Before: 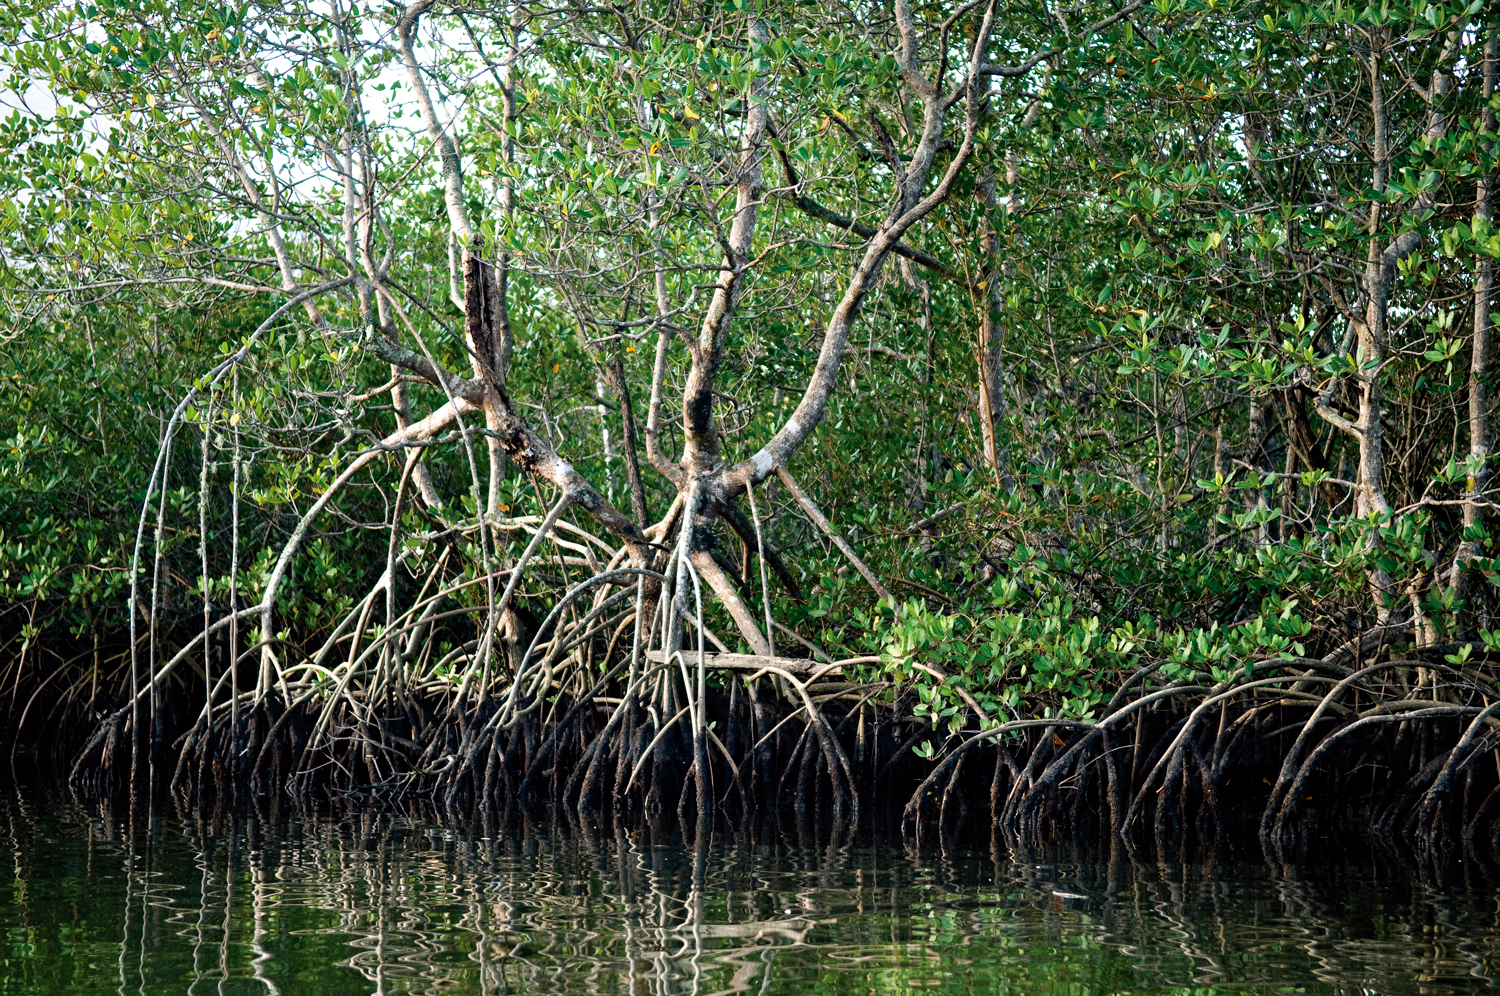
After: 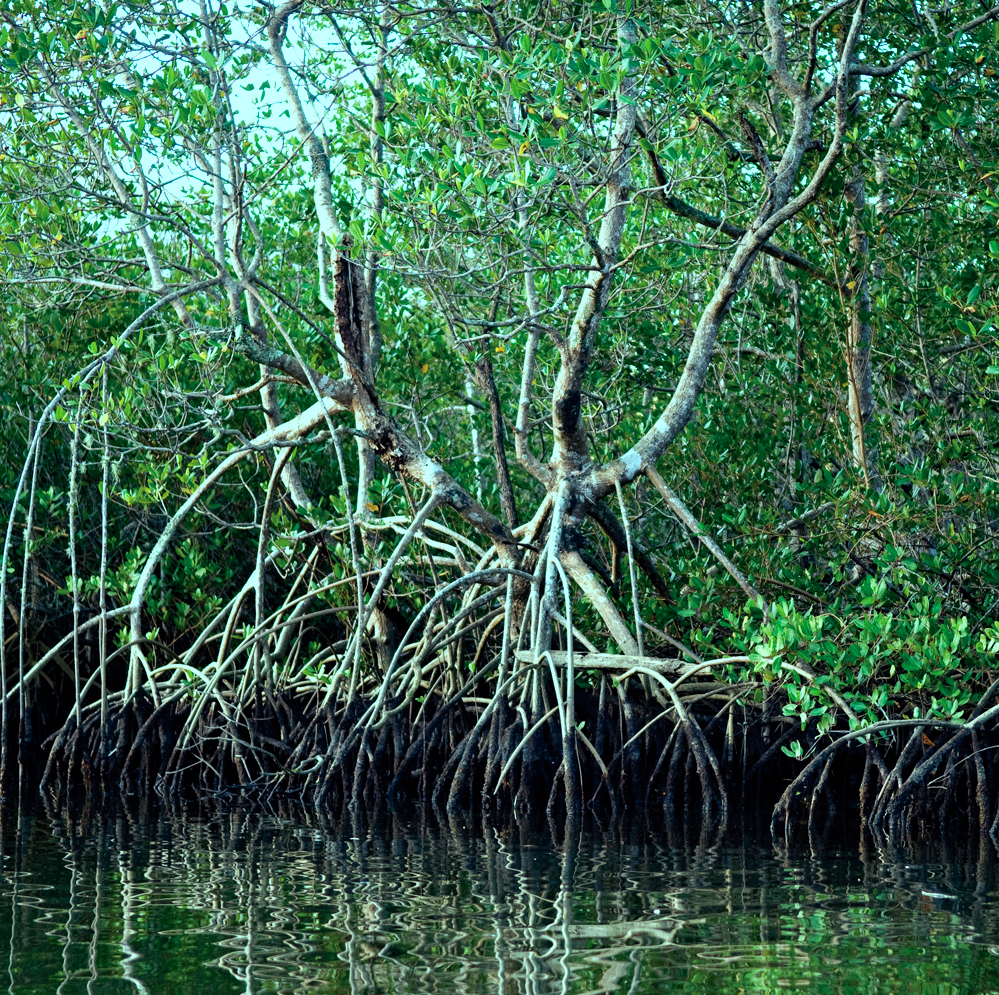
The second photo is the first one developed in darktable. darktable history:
color balance rgb: shadows lift › chroma 7.23%, shadows lift › hue 246.48°, highlights gain › chroma 5.38%, highlights gain › hue 196.93°, white fulcrum 1 EV
crop and rotate: left 8.786%, right 24.548%
